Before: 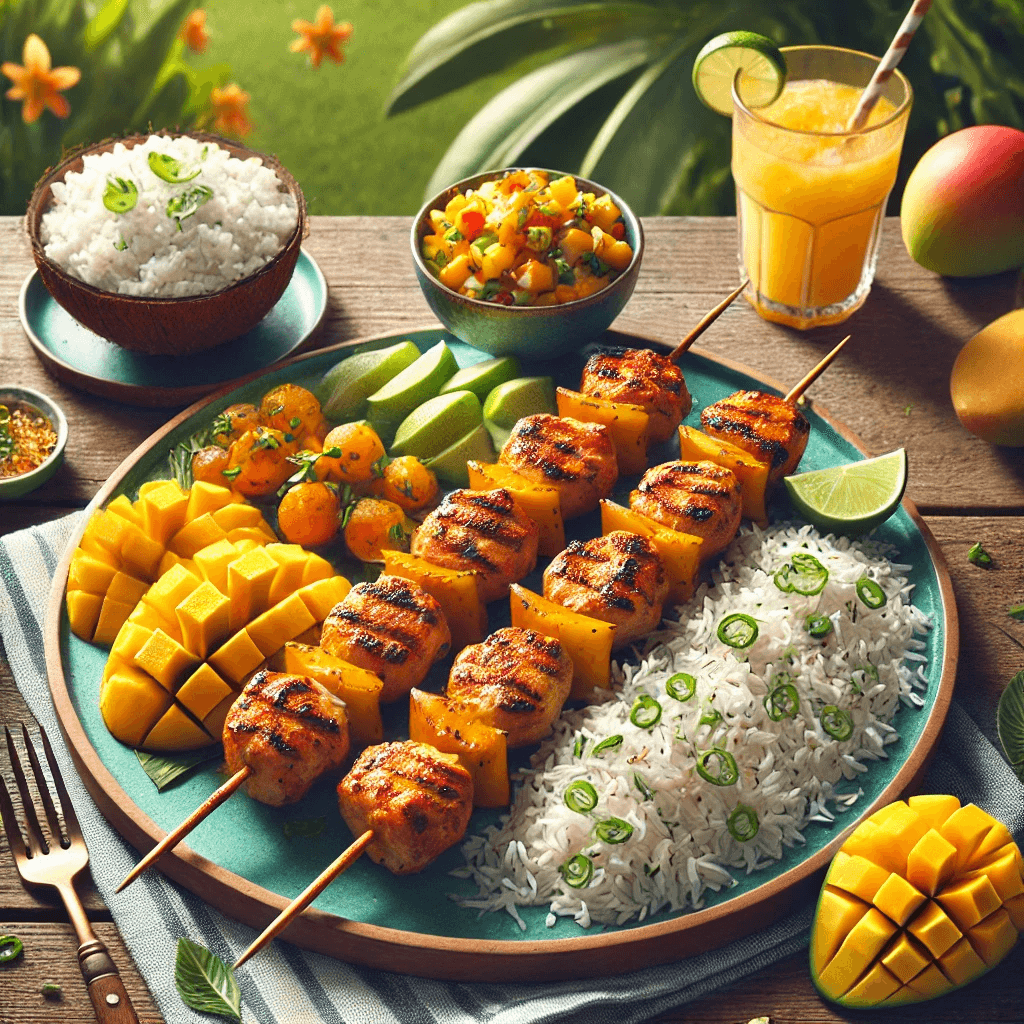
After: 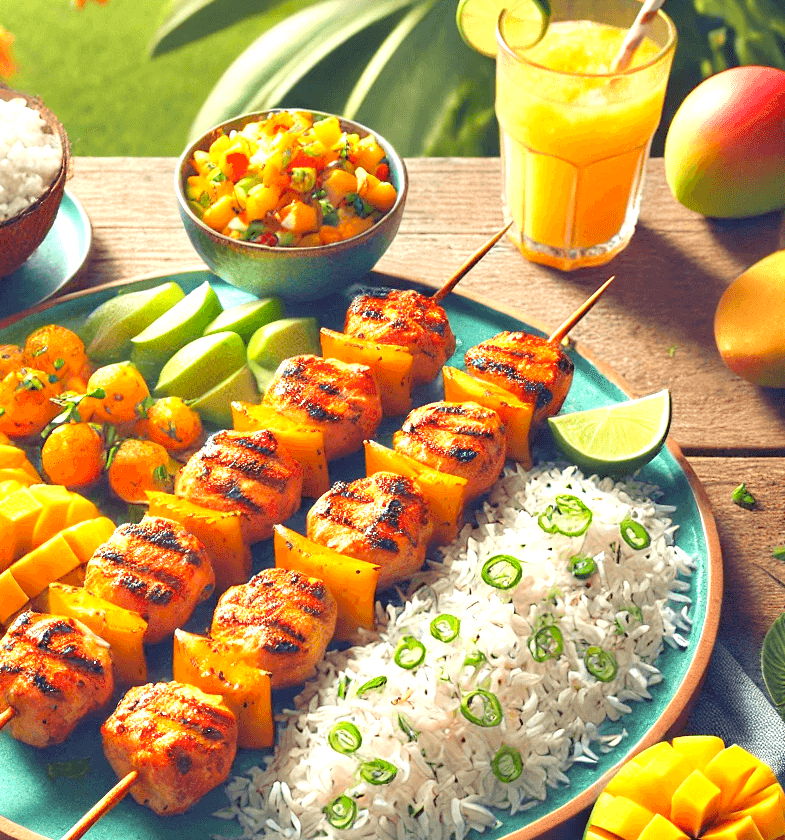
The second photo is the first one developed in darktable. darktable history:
crop: left 23.095%, top 5.827%, bottom 11.854%
levels: levels [0.036, 0.364, 0.827]
